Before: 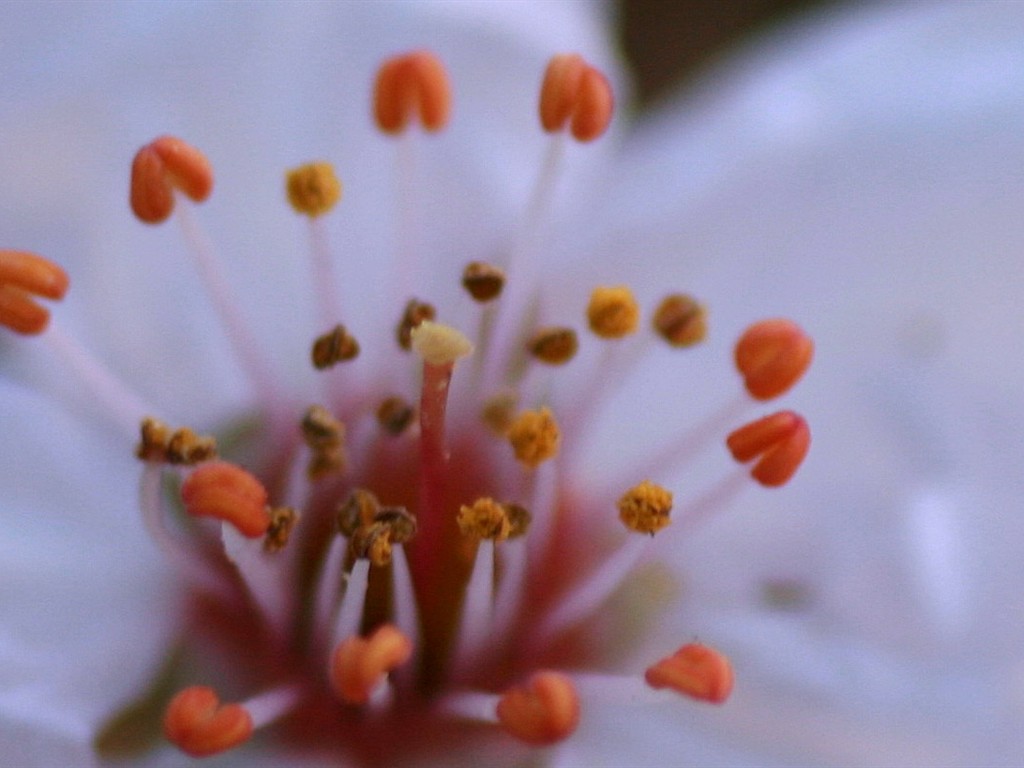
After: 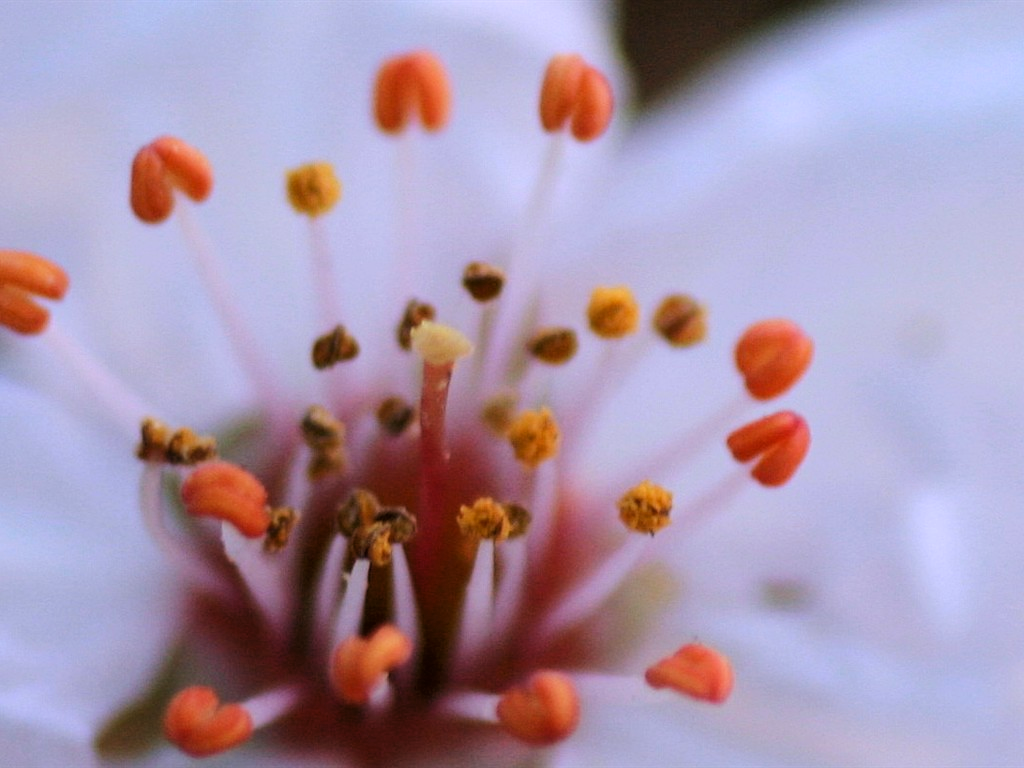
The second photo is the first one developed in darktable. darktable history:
tone curve: curves: ch0 [(0, 0.013) (0.054, 0.018) (0.205, 0.197) (0.289, 0.309) (0.382, 0.437) (0.475, 0.552) (0.666, 0.743) (0.791, 0.85) (1, 0.998)]; ch1 [(0, 0) (0.394, 0.338) (0.449, 0.404) (0.499, 0.498) (0.526, 0.528) (0.543, 0.564) (0.589, 0.633) (0.66, 0.687) (0.783, 0.804) (1, 1)]; ch2 [(0, 0) (0.304, 0.31) (0.403, 0.399) (0.441, 0.421) (0.474, 0.466) (0.498, 0.496) (0.524, 0.538) (0.555, 0.584) (0.633, 0.665) (0.7, 0.711) (1, 1)], color space Lab, linked channels, preserve colors none
